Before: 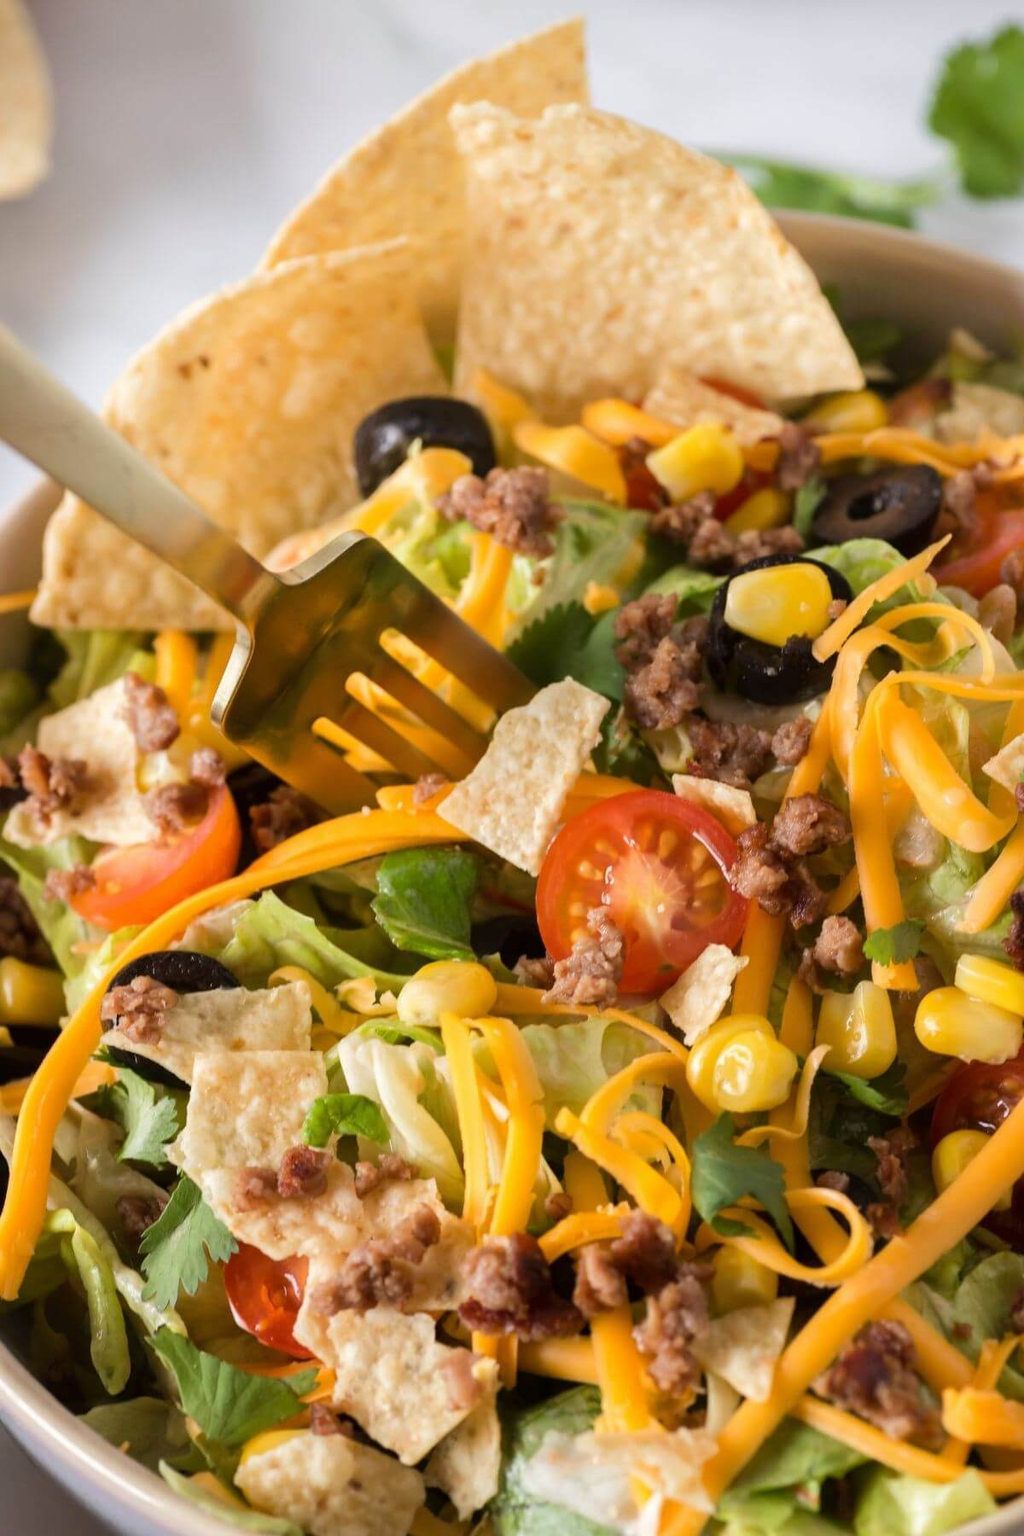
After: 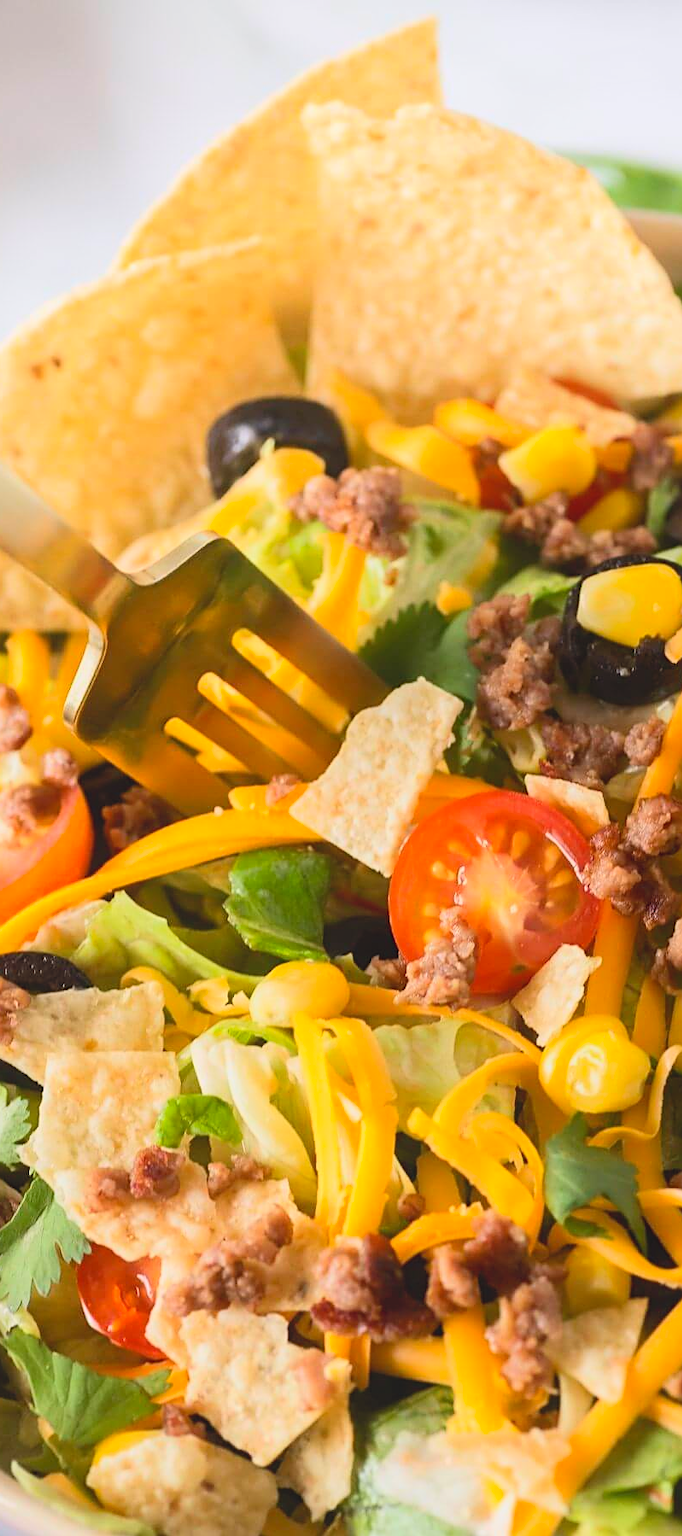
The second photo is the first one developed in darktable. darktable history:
local contrast: highlights 69%, shadows 65%, detail 81%, midtone range 0.329
sharpen: on, module defaults
contrast brightness saturation: contrast 0.2, brightness 0.16, saturation 0.216
crop and rotate: left 14.431%, right 18.918%
